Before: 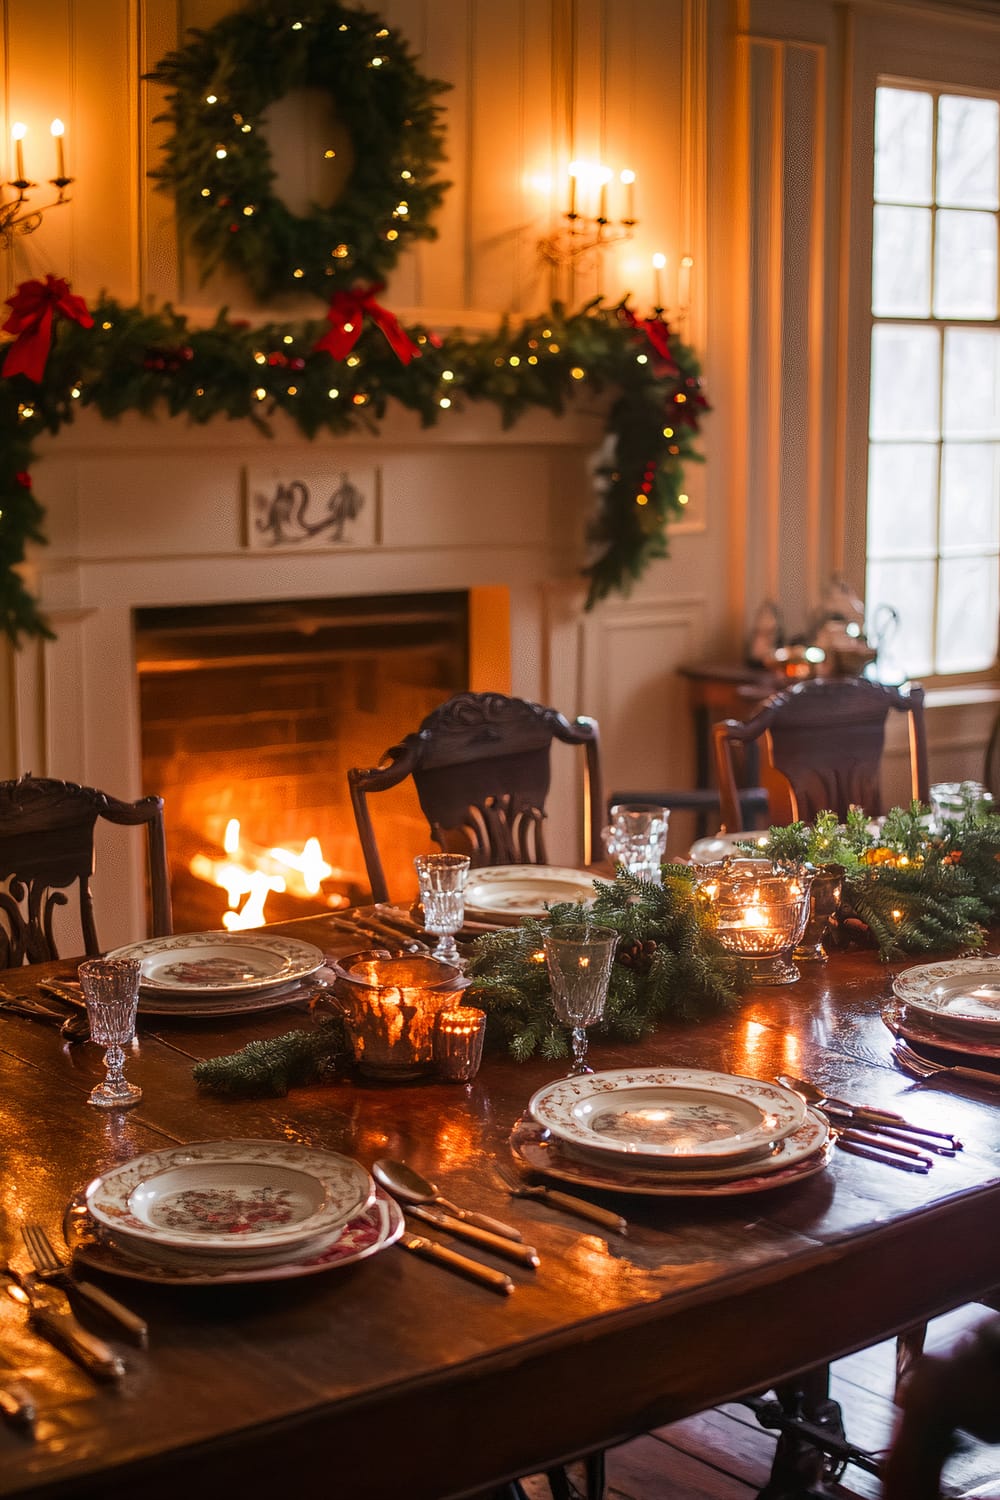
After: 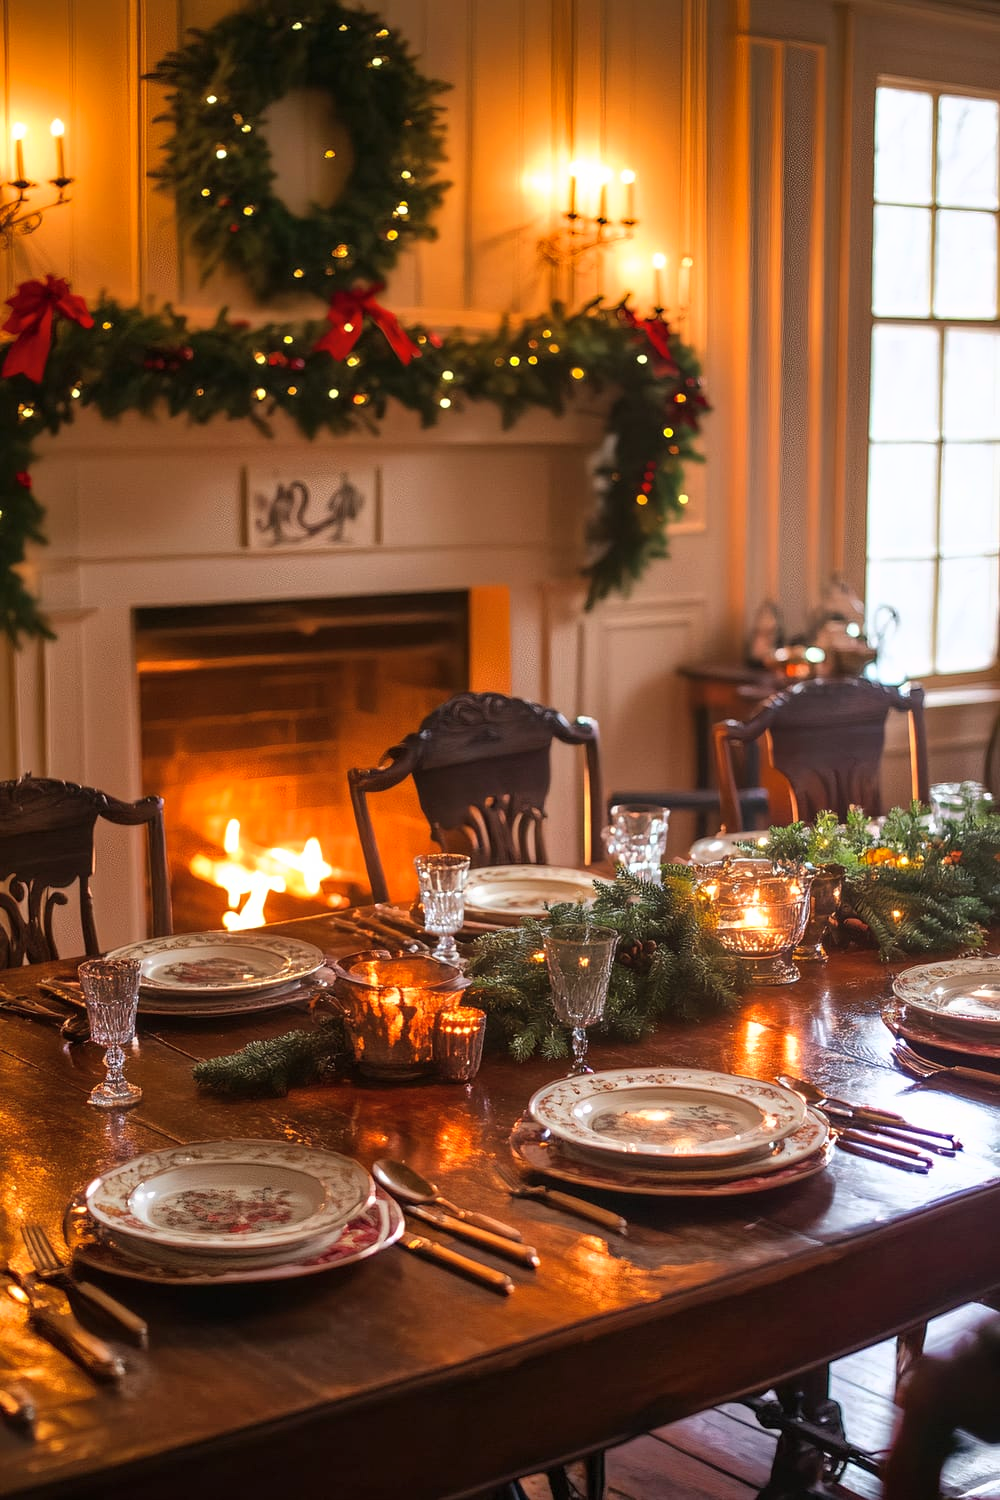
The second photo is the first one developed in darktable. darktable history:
tone curve: curves: ch0 [(0, 0) (0.003, 0.002) (0.011, 0.009) (0.025, 0.02) (0.044, 0.036) (0.069, 0.057) (0.1, 0.081) (0.136, 0.115) (0.177, 0.153) (0.224, 0.202) (0.277, 0.264) (0.335, 0.333) (0.399, 0.409) (0.468, 0.491) (0.543, 0.58) (0.623, 0.675) (0.709, 0.777) (0.801, 0.88) (0.898, 0.98) (1, 1)], color space Lab, linked channels, preserve colors none
shadows and highlights: on, module defaults
